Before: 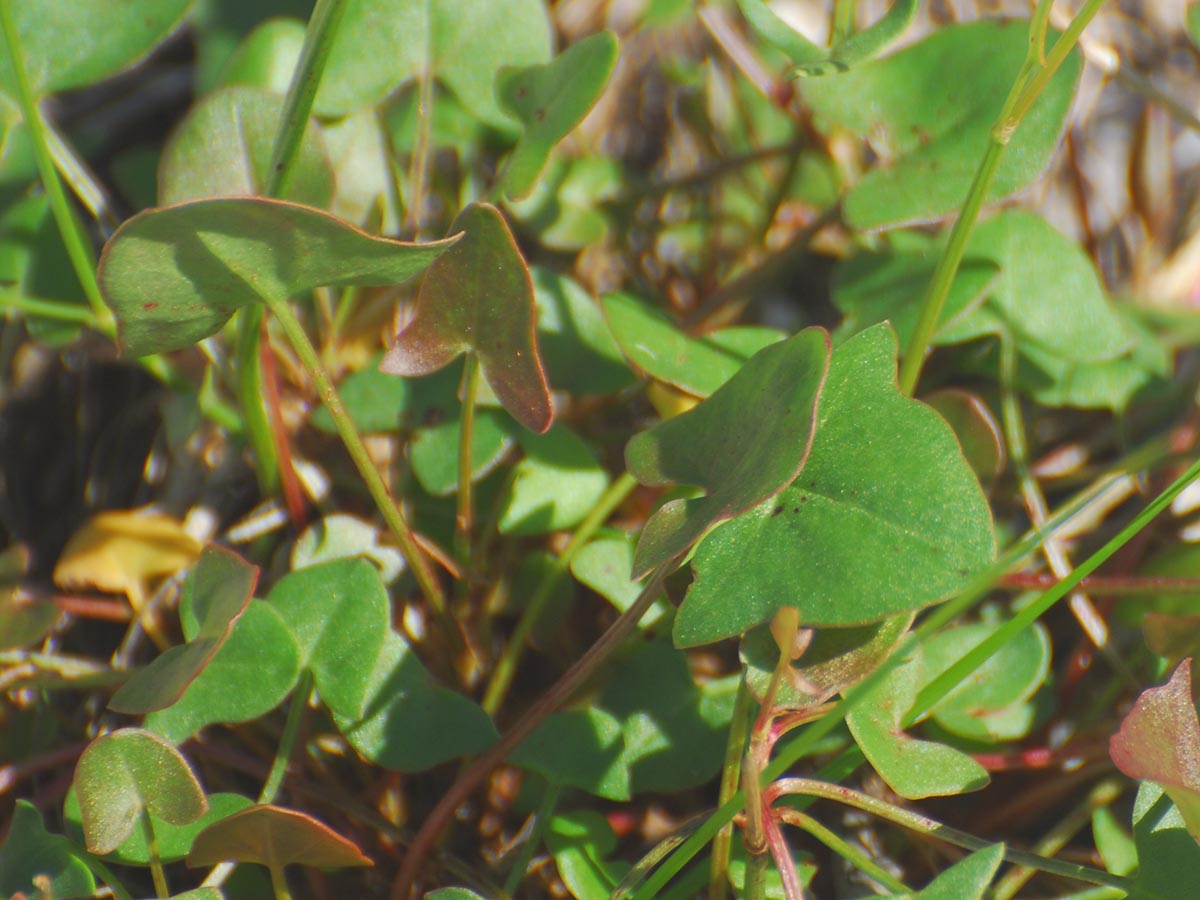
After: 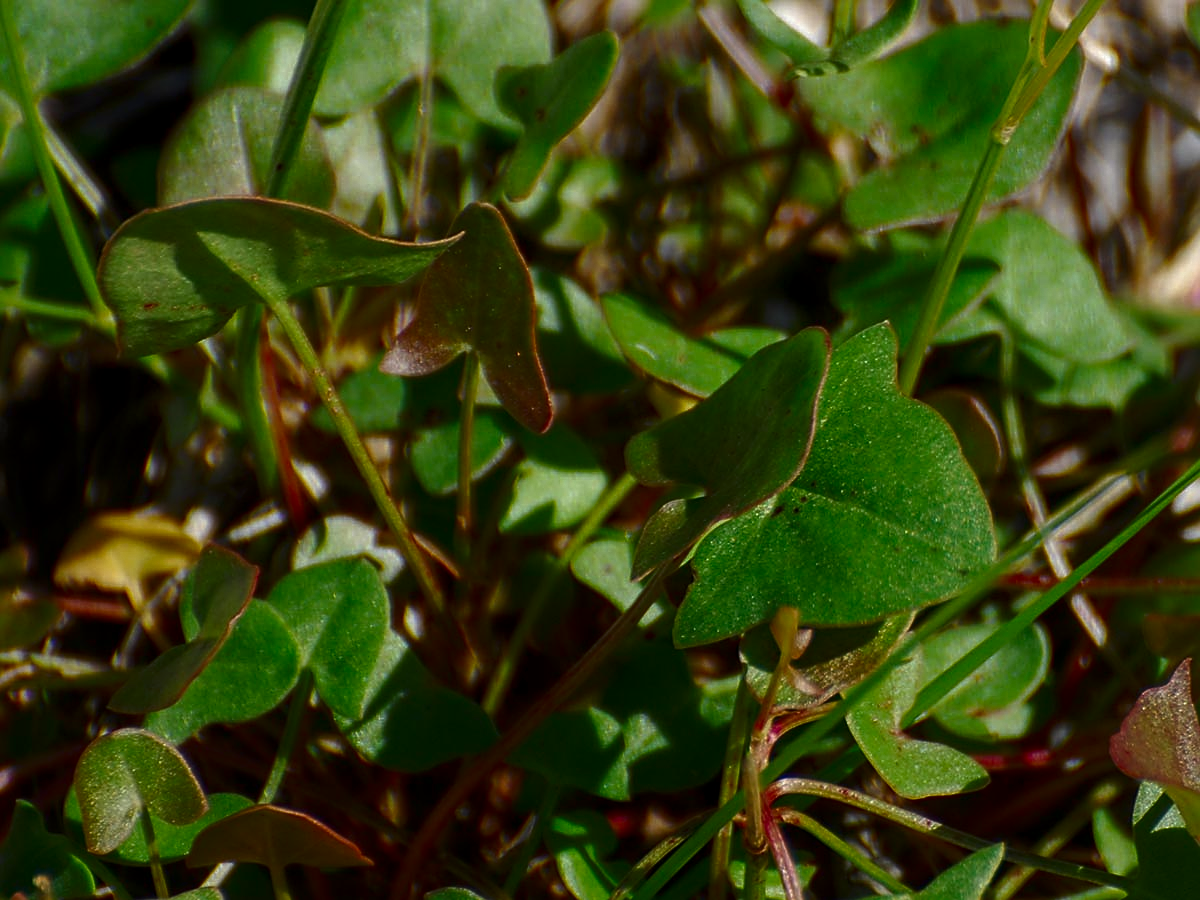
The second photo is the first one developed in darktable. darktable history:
contrast brightness saturation: brightness -0.52
sharpen: on, module defaults
local contrast: on, module defaults
